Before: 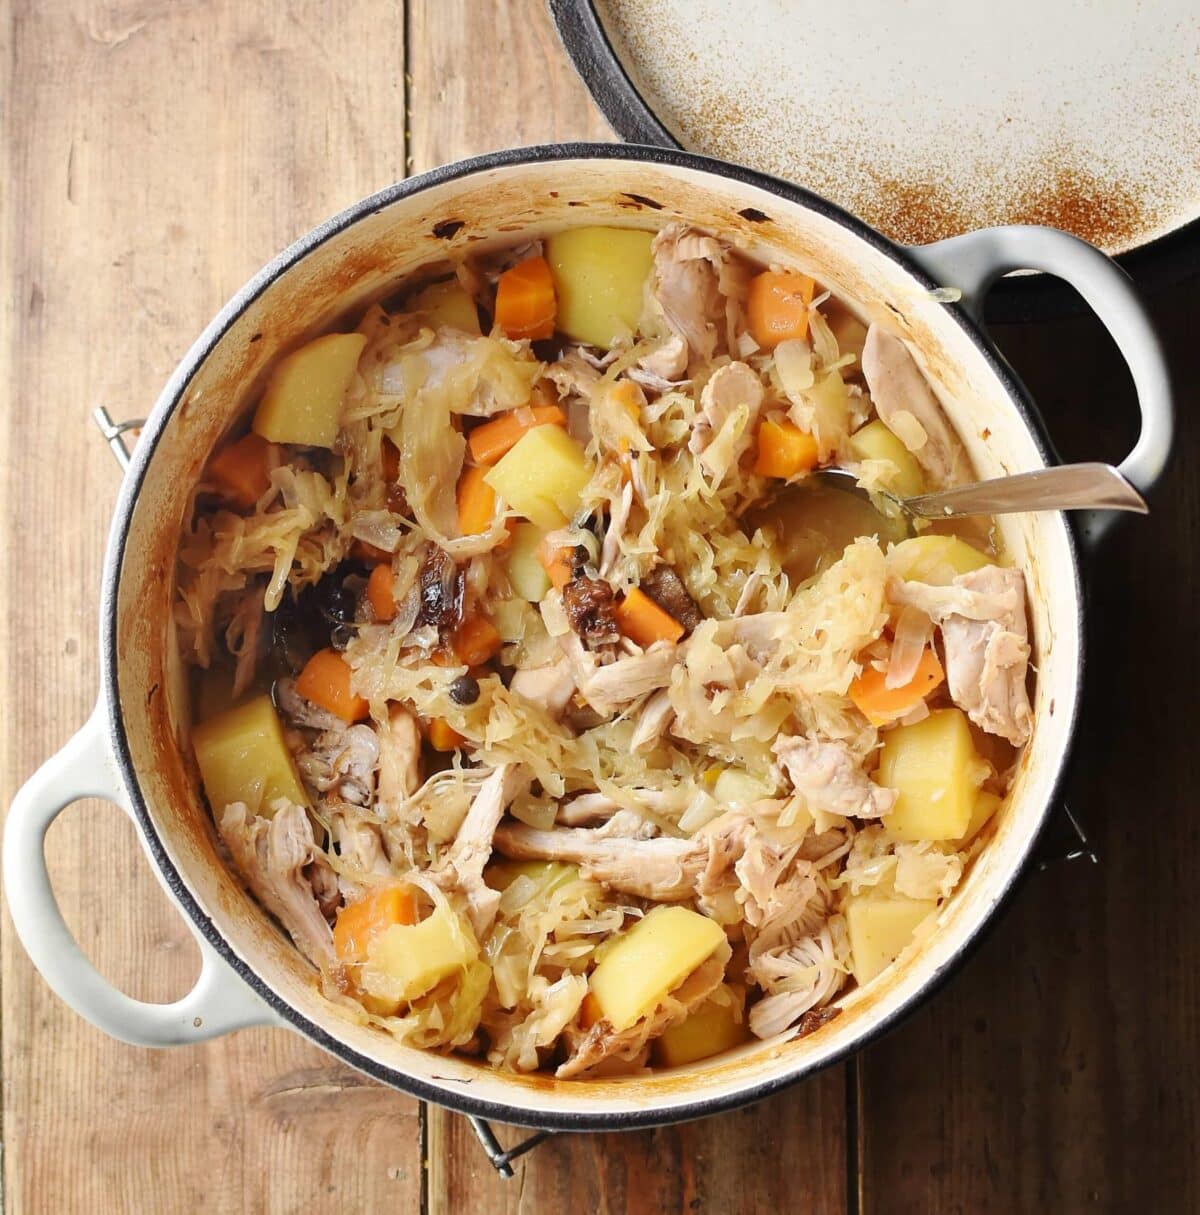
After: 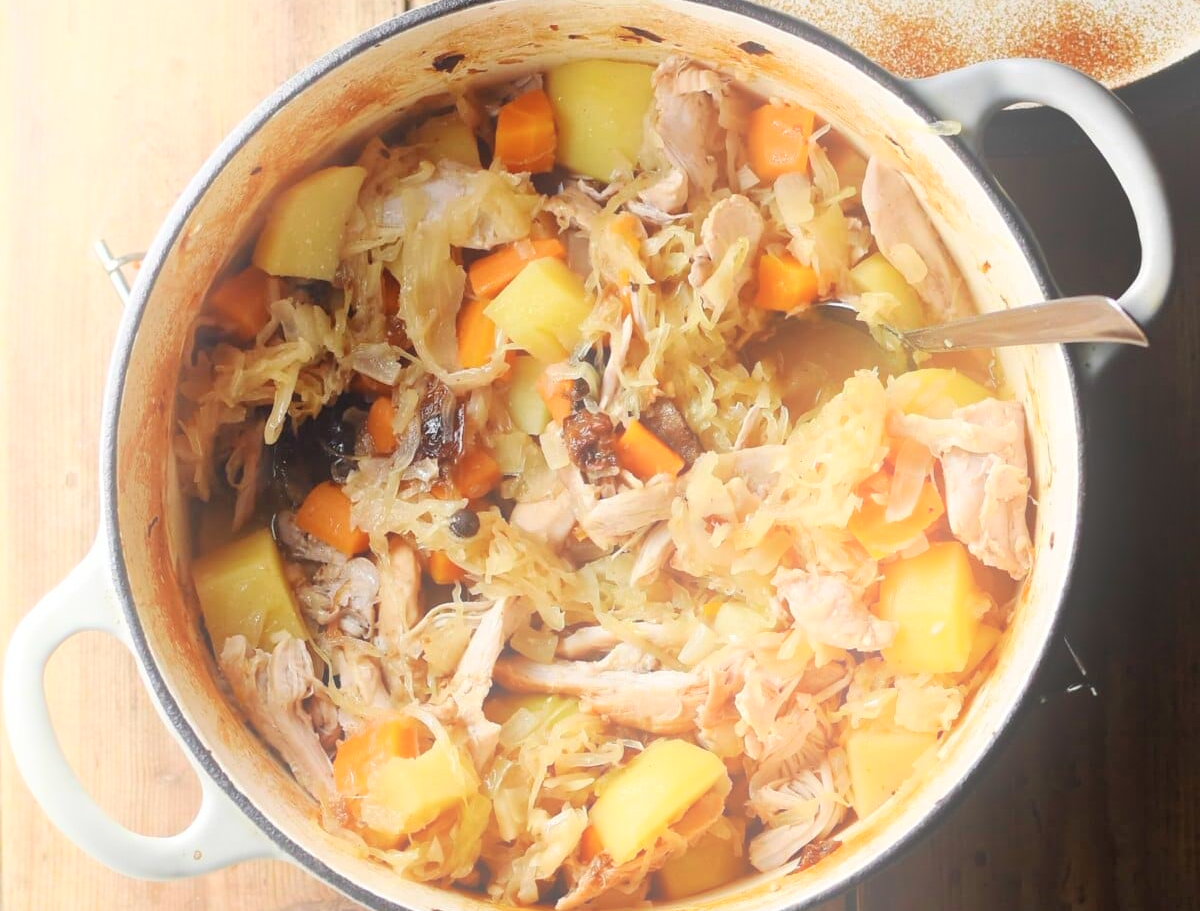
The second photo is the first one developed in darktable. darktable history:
crop: top 13.819%, bottom 11.169%
bloom: threshold 82.5%, strength 16.25%
